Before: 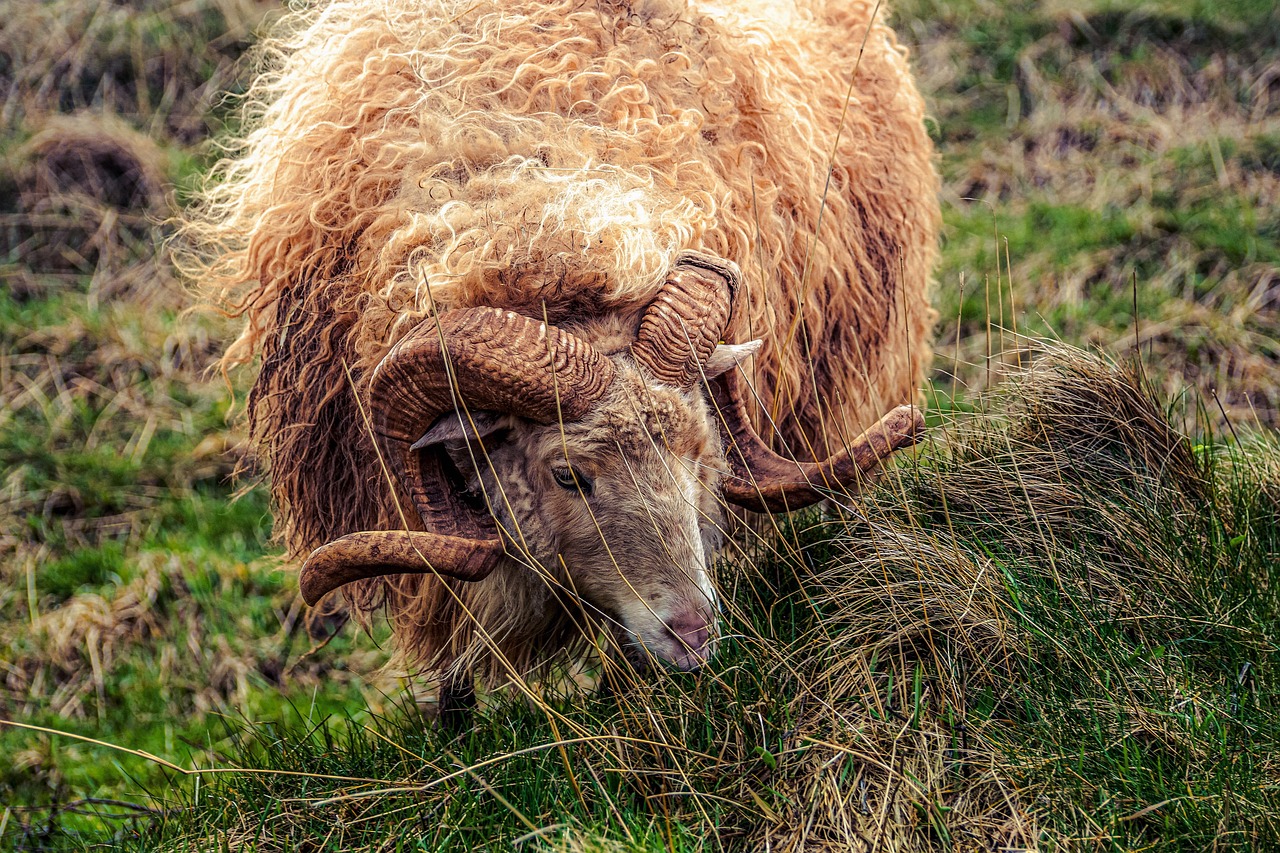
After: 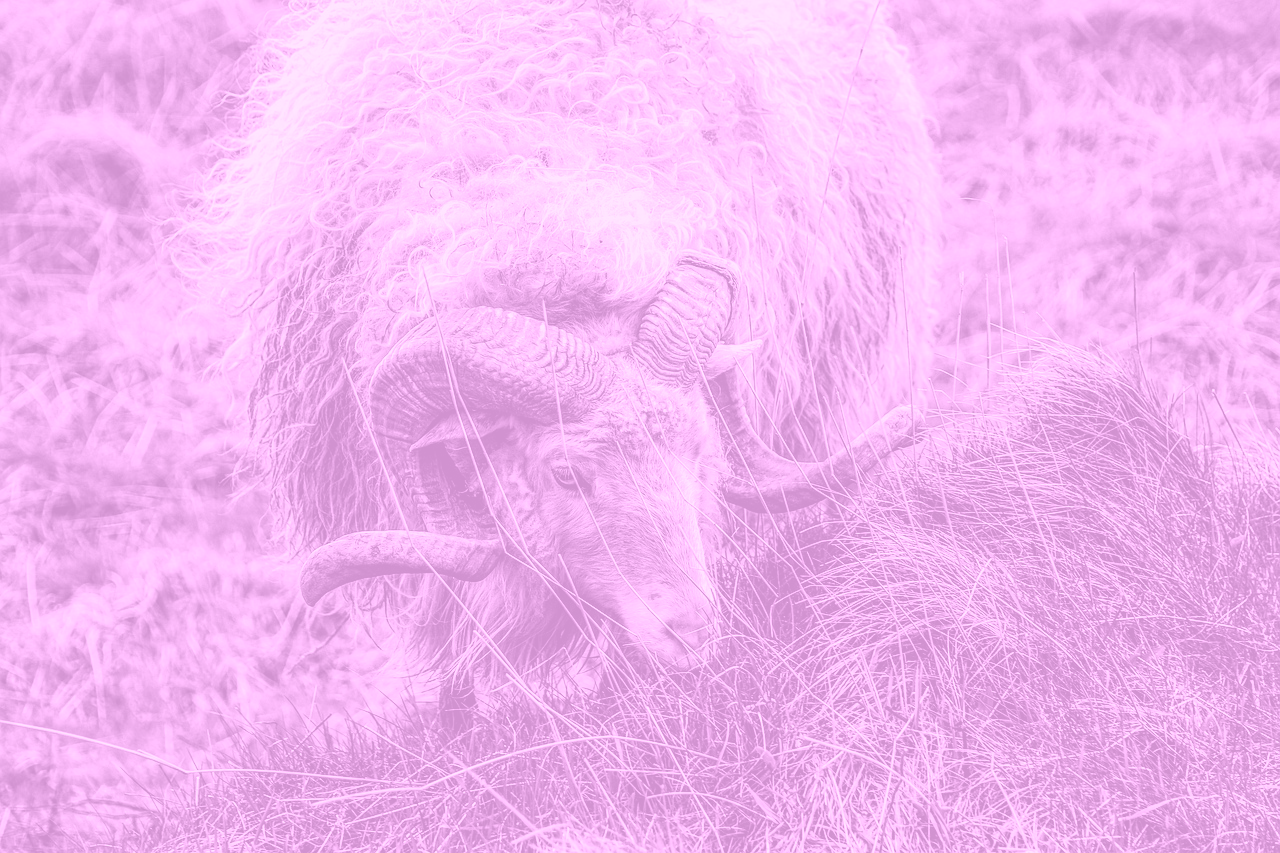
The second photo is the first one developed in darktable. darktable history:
colorize: hue 331.2°, saturation 75%, source mix 30.28%, lightness 70.52%, version 1
shadows and highlights: low approximation 0.01, soften with gaussian
